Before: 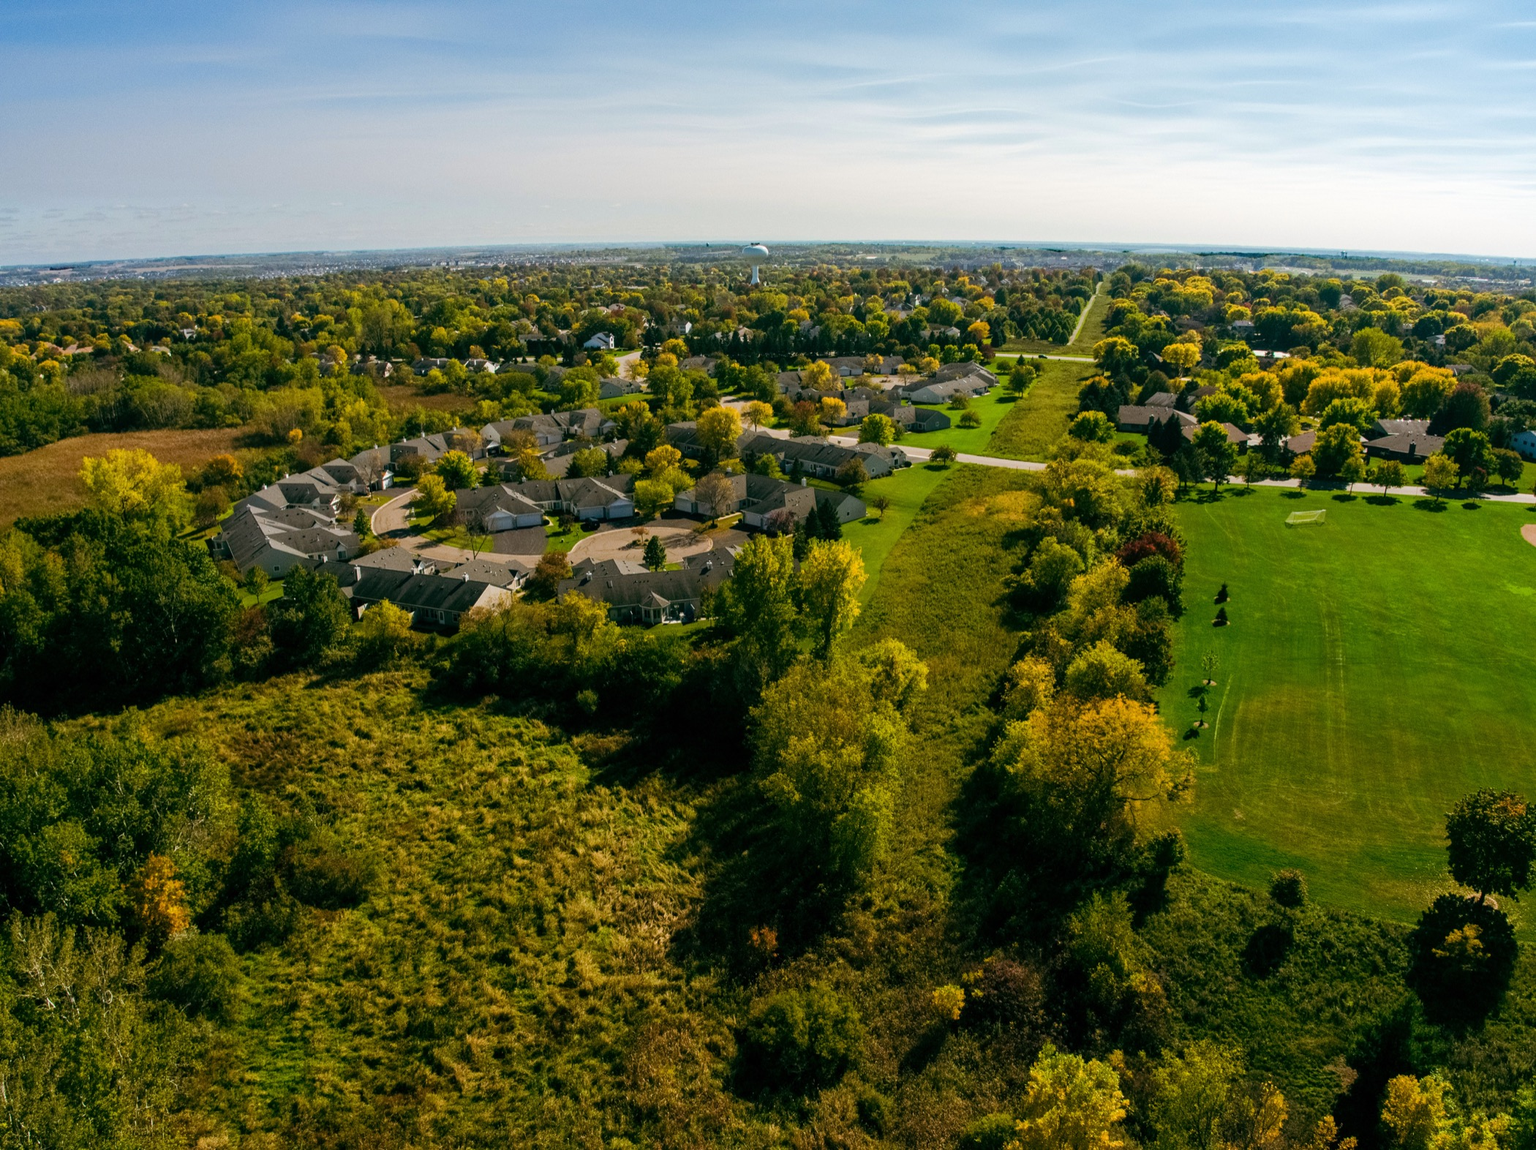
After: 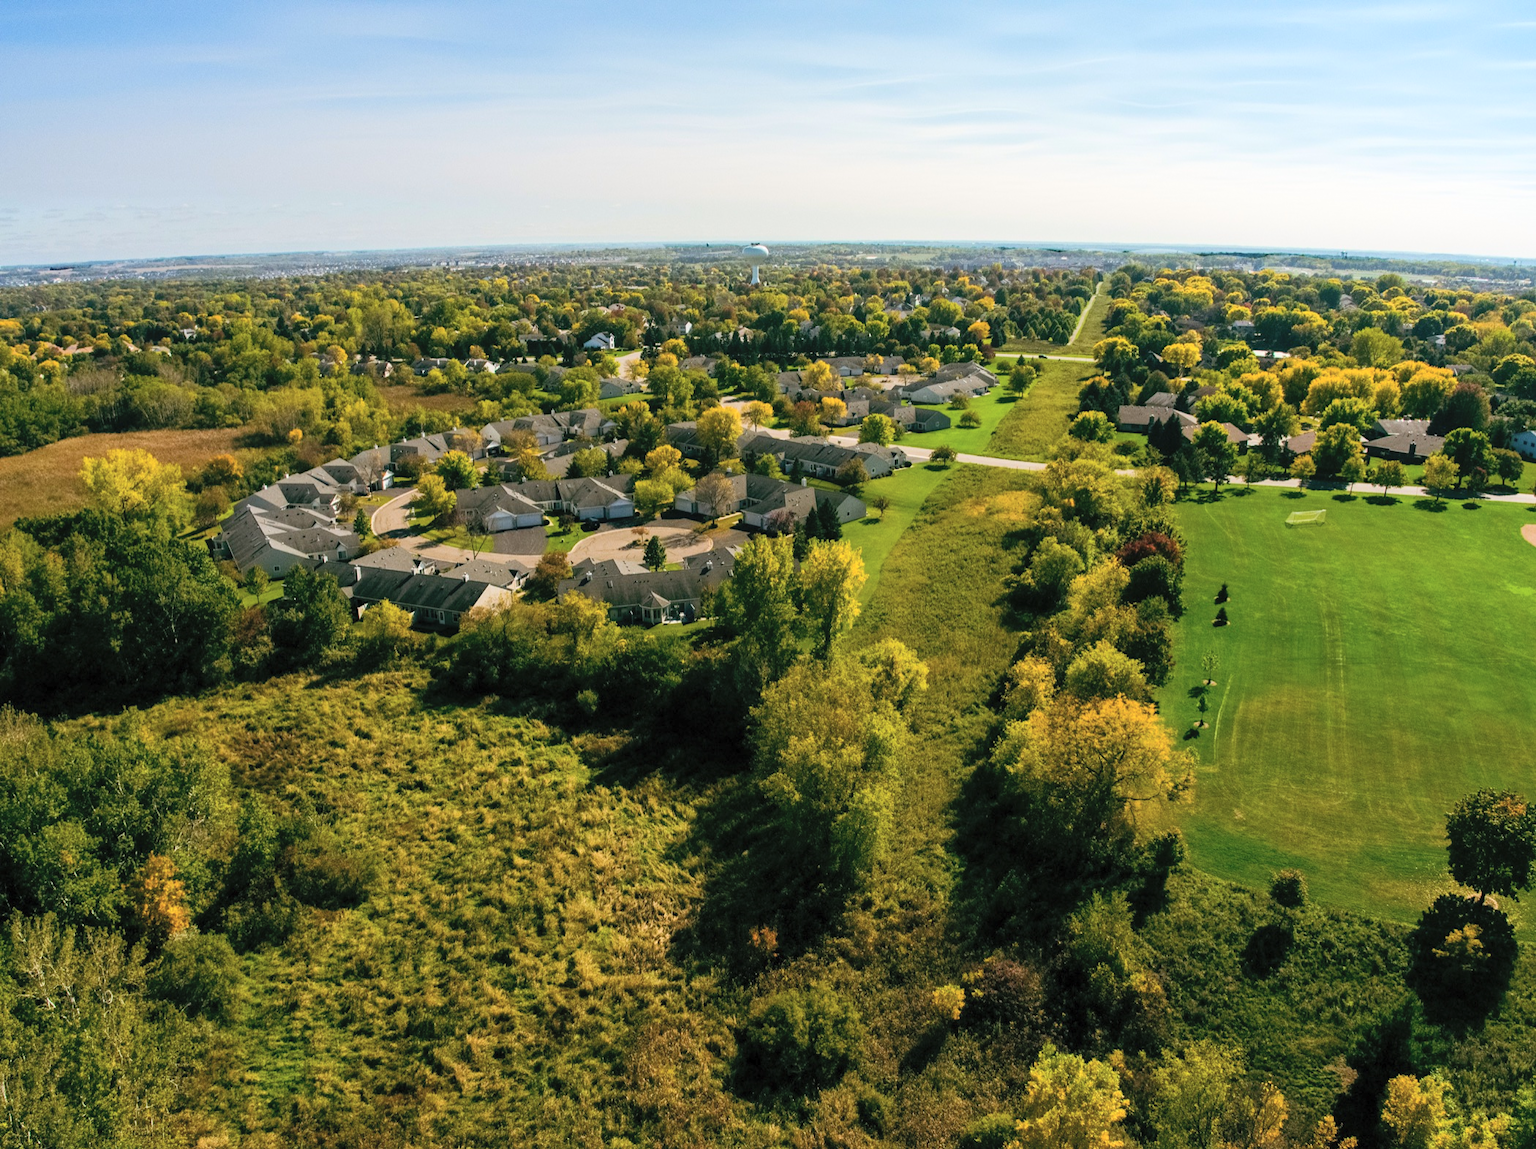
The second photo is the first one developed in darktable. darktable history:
contrast brightness saturation: contrast 0.145, brightness 0.228
